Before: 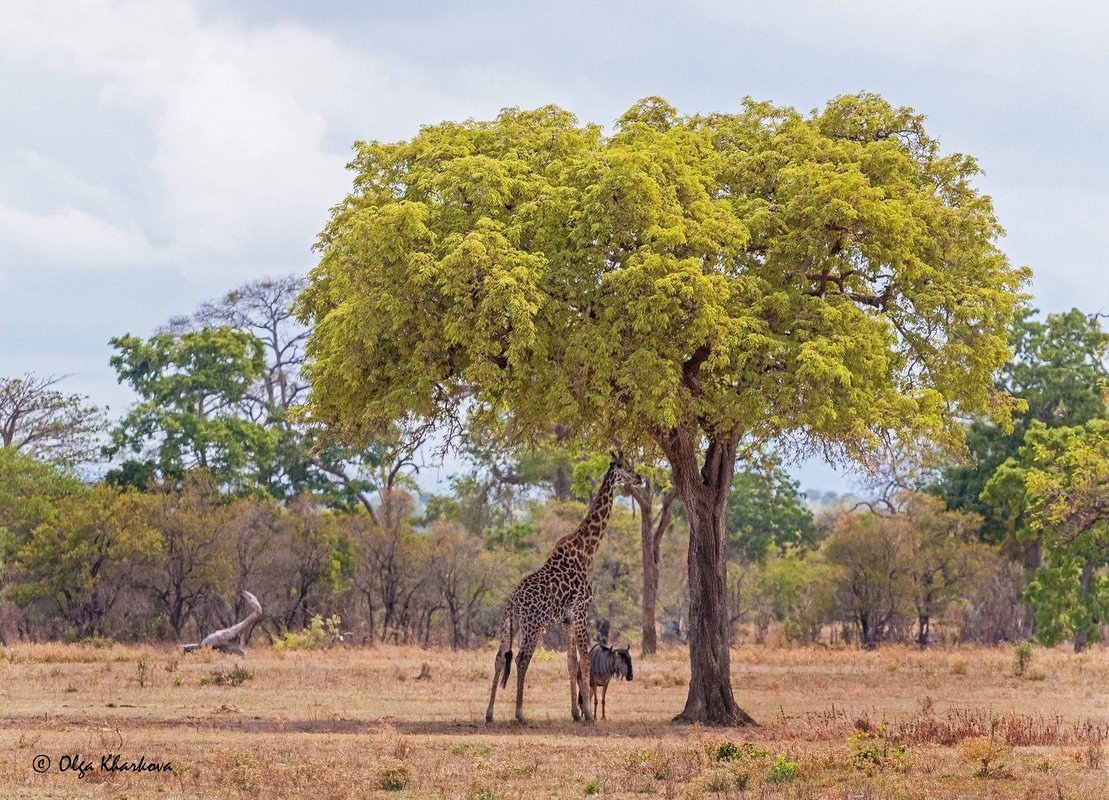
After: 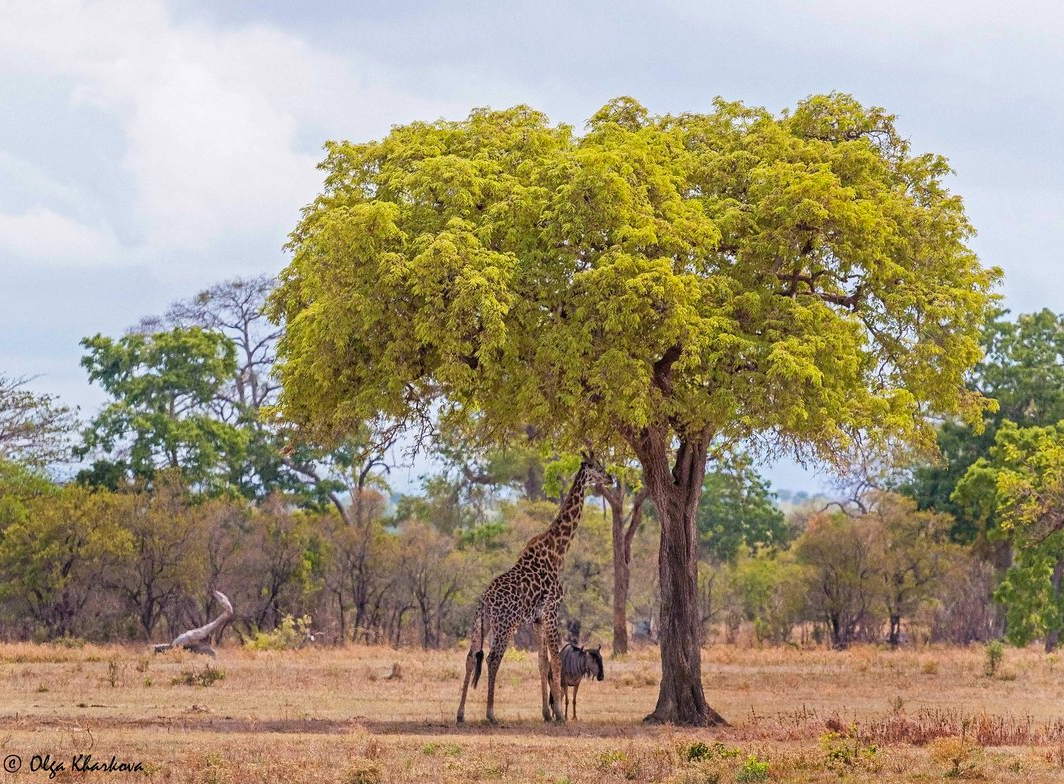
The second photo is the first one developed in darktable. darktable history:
crop and rotate: left 2.653%, right 1.339%, bottom 1.899%
color balance rgb: perceptual saturation grading › global saturation 0.671%, global vibrance 20%
